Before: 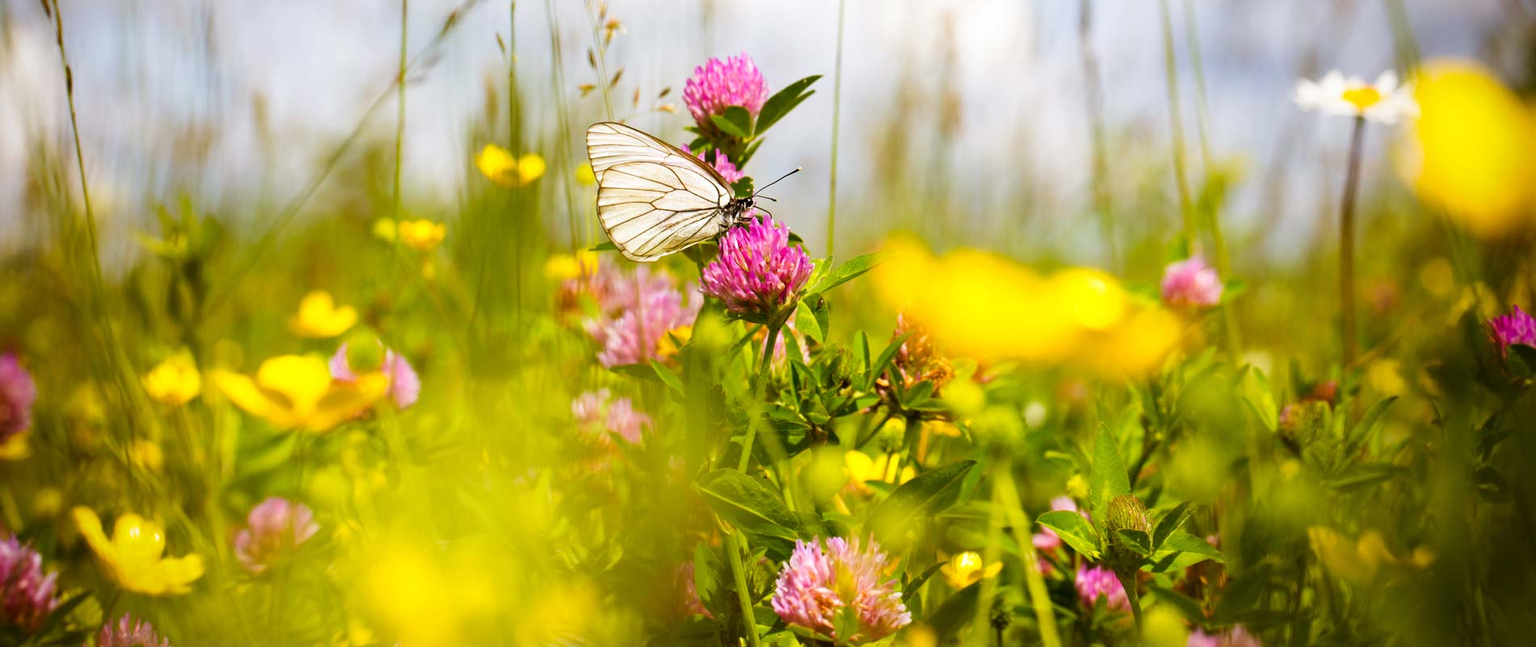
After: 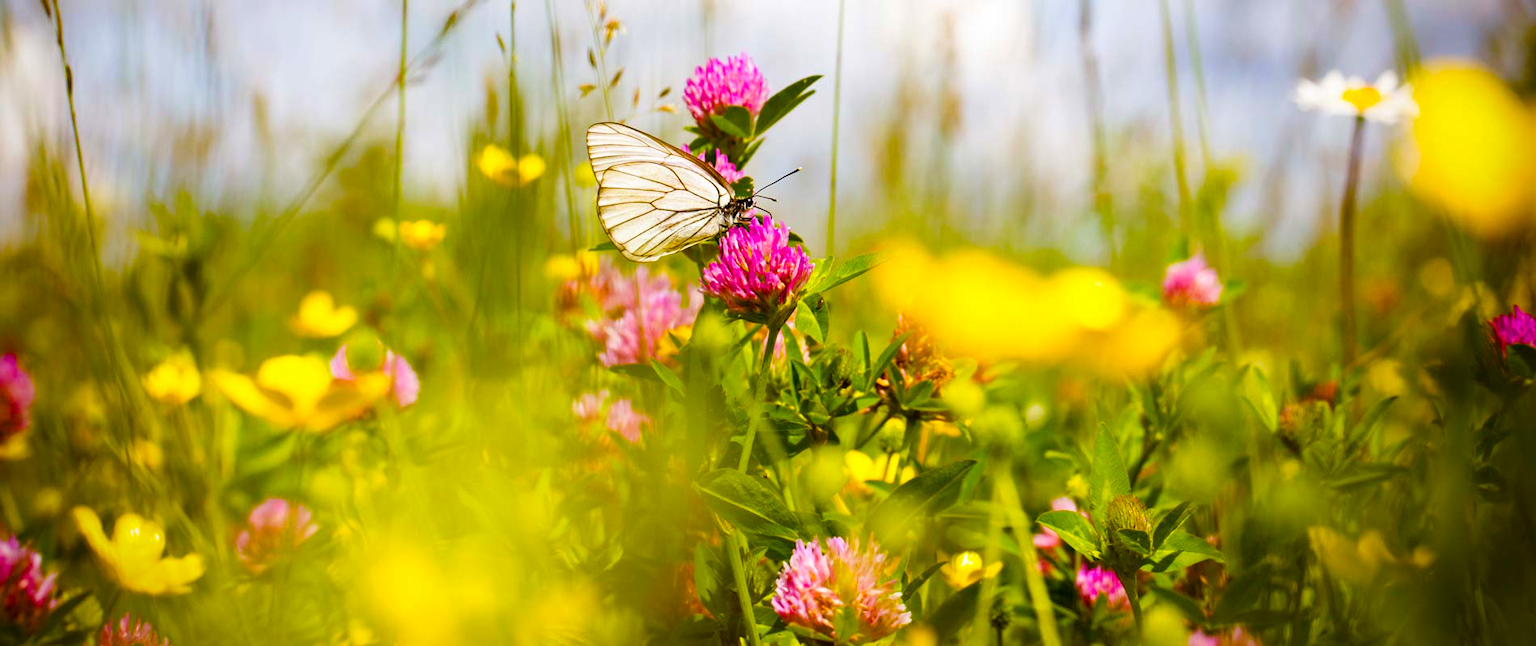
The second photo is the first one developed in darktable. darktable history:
color balance rgb: perceptual saturation grading › global saturation 34.668%, perceptual saturation grading › highlights -24.984%, perceptual saturation grading › shadows 49.846%, global vibrance 20%
